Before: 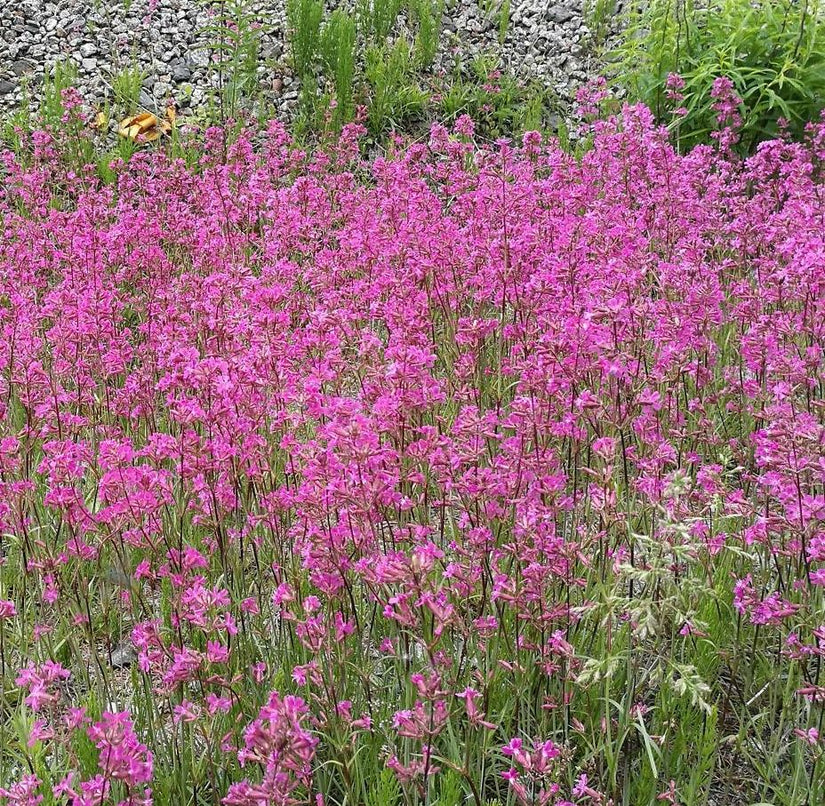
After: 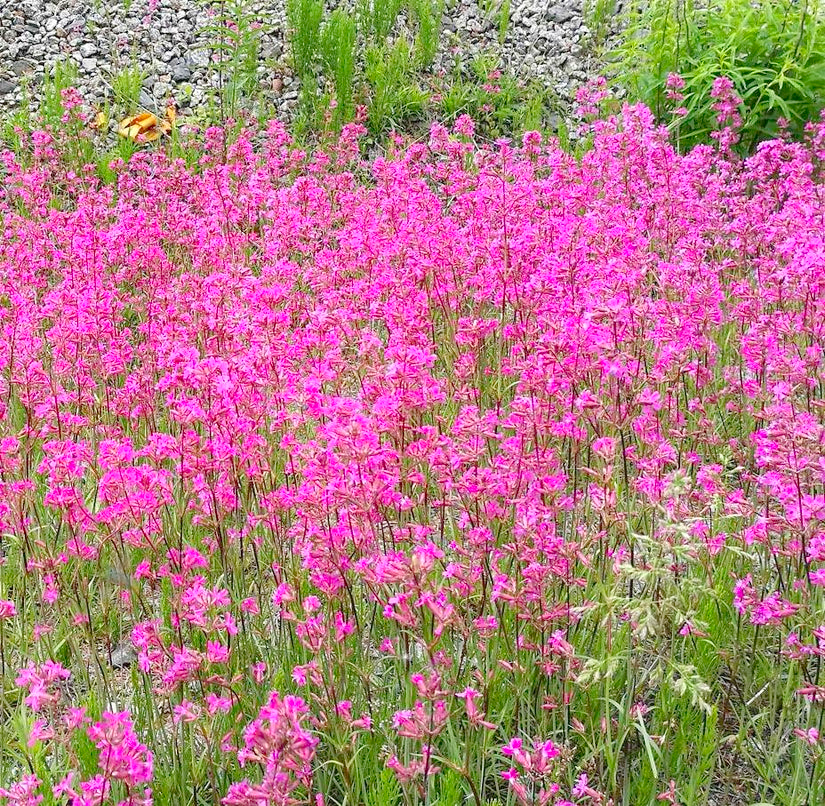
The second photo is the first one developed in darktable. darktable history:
base curve: exposure shift 0, preserve colors none
contrast brightness saturation: saturation 0.18
white balance: red 1, blue 1
levels: levels [0, 0.43, 0.984]
